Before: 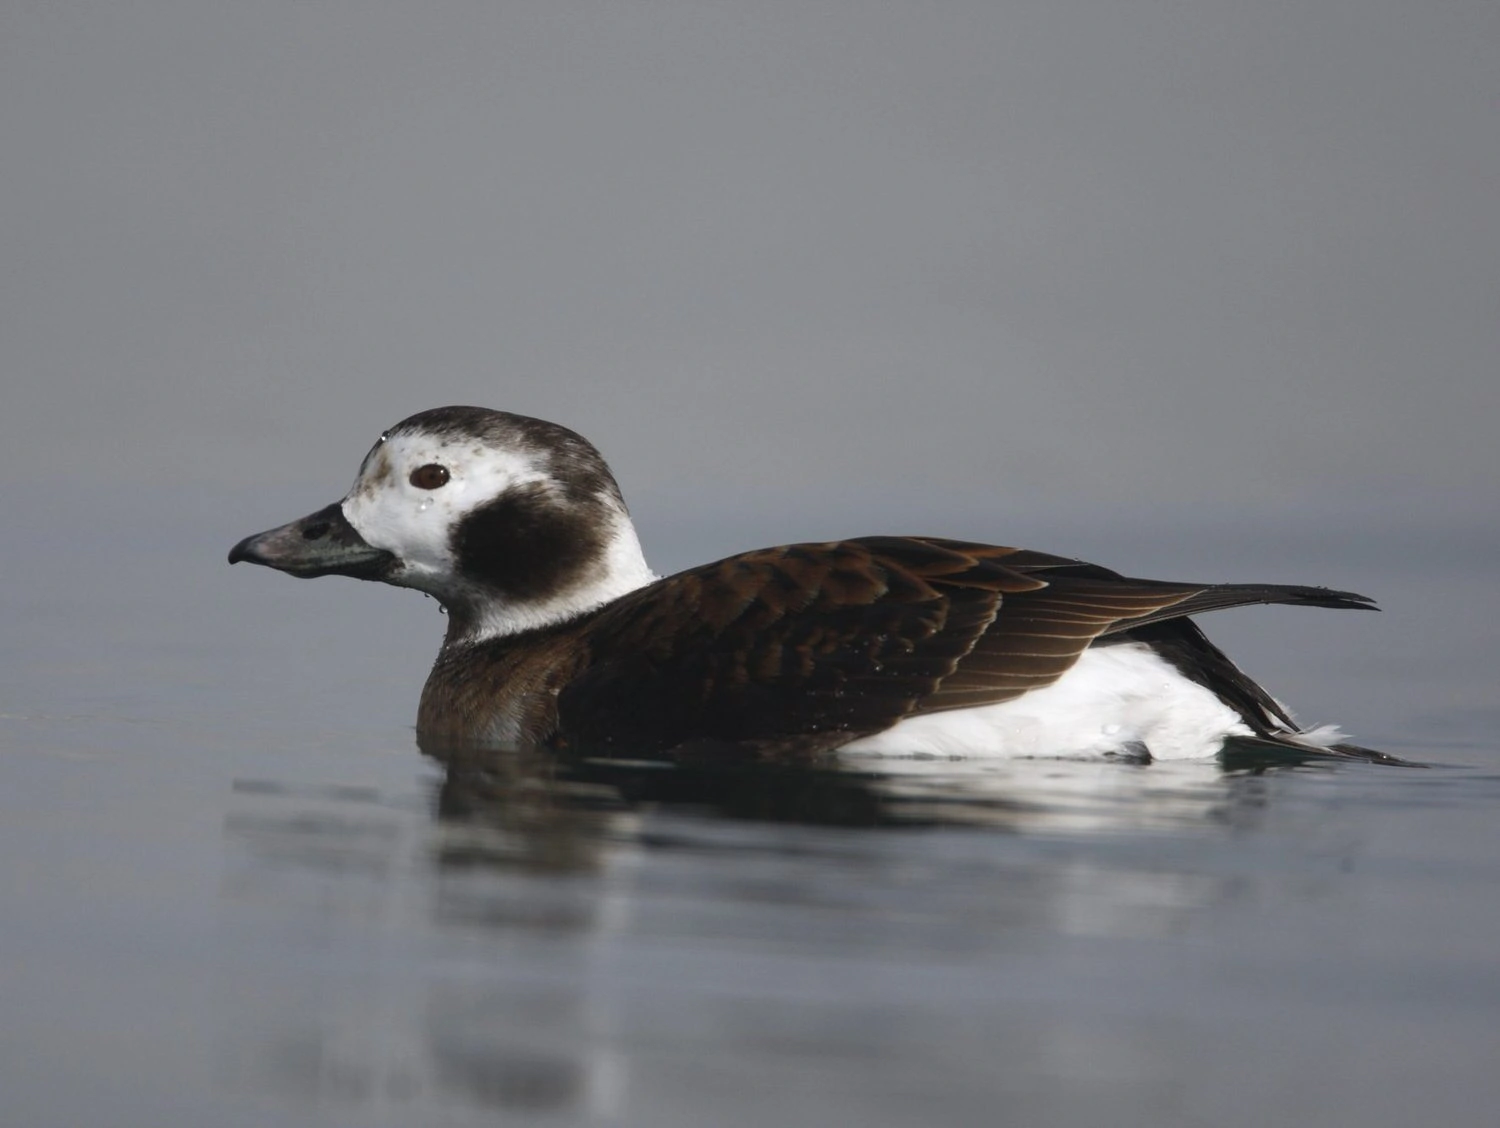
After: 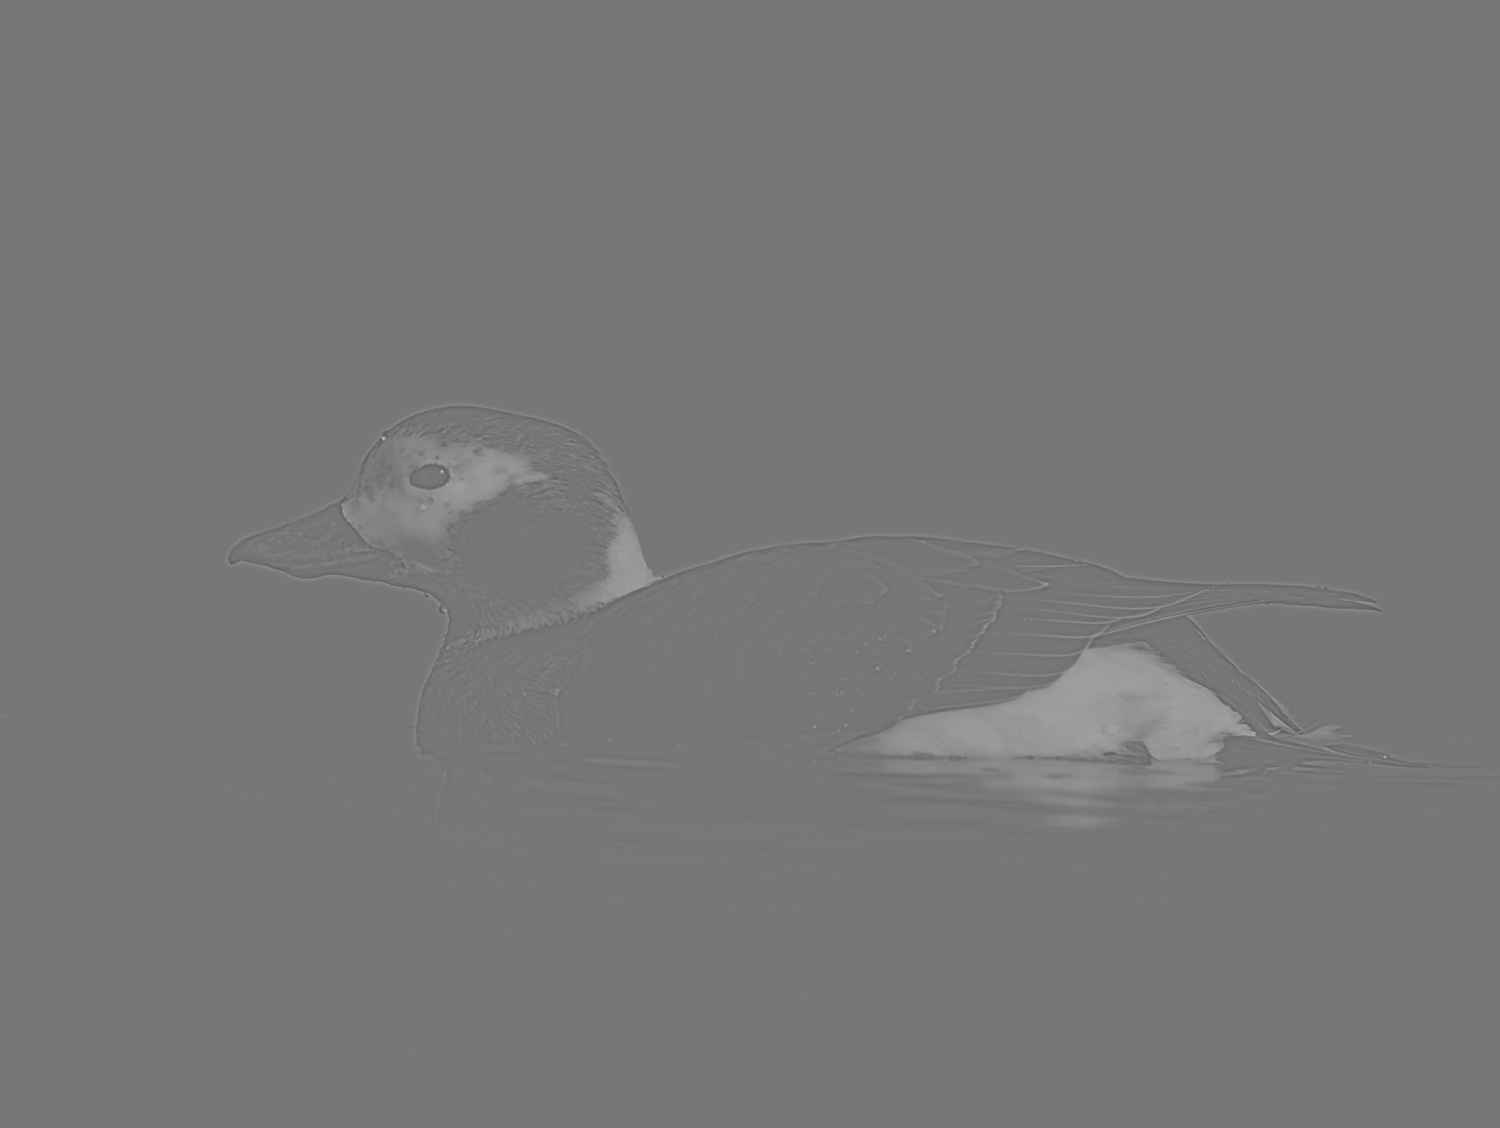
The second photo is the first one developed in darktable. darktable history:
monochrome: on, module defaults
exposure: black level correction 0, exposure 1.6 EV, compensate exposure bias true, compensate highlight preservation false
highpass: sharpness 5.84%, contrast boost 8.44%
